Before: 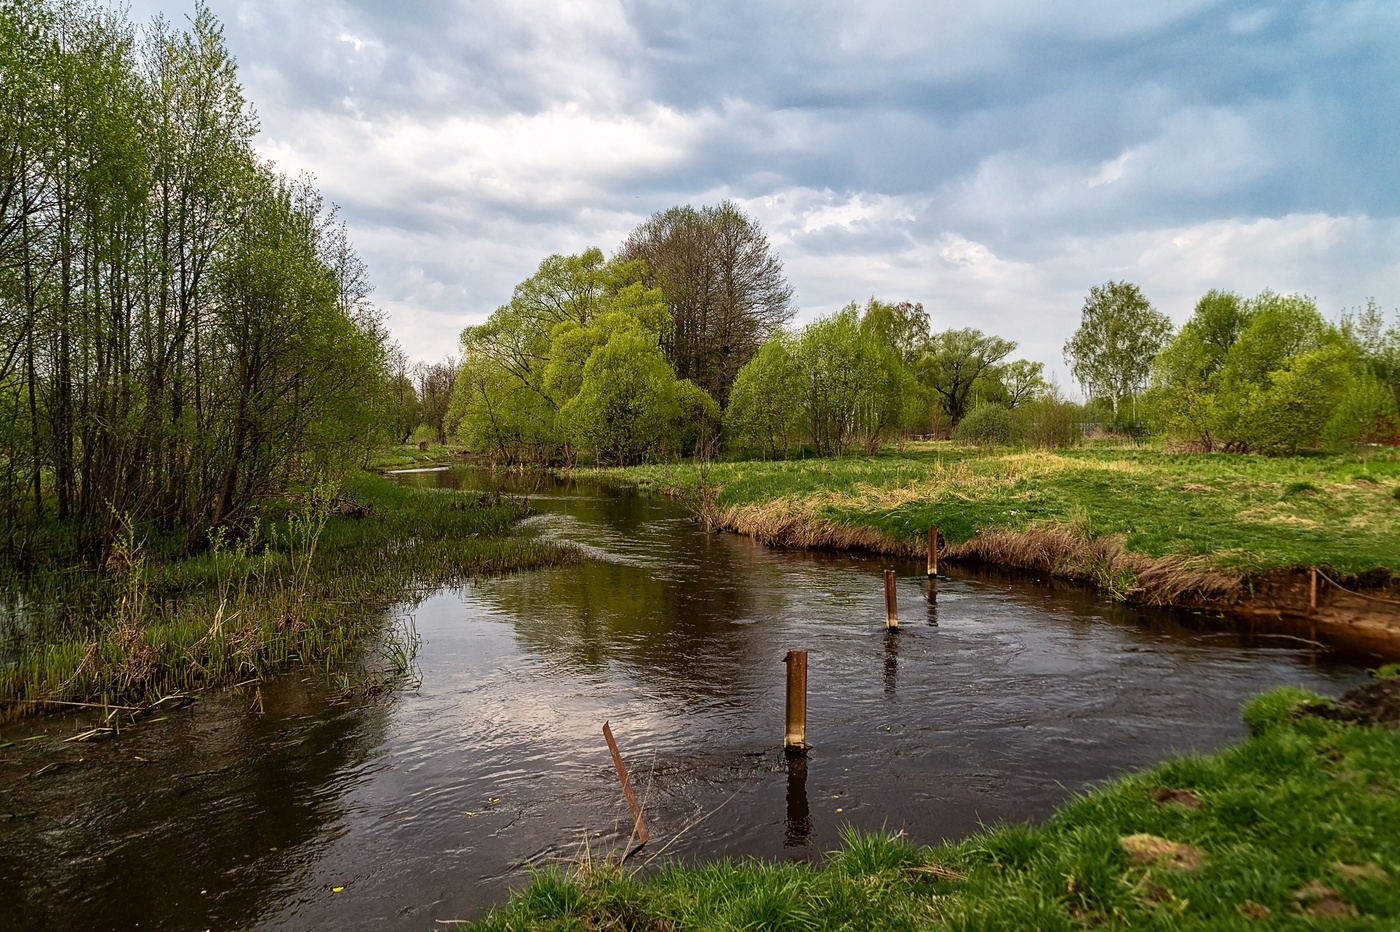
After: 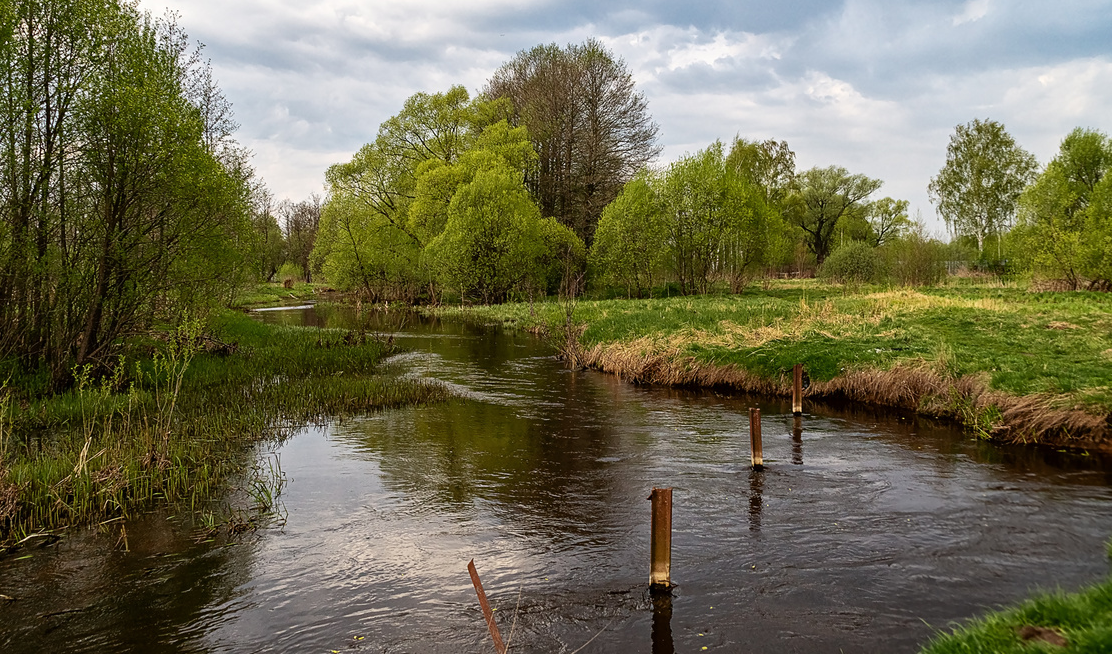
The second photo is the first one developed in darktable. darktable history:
crop: left 9.678%, top 17.389%, right 10.833%, bottom 12.407%
